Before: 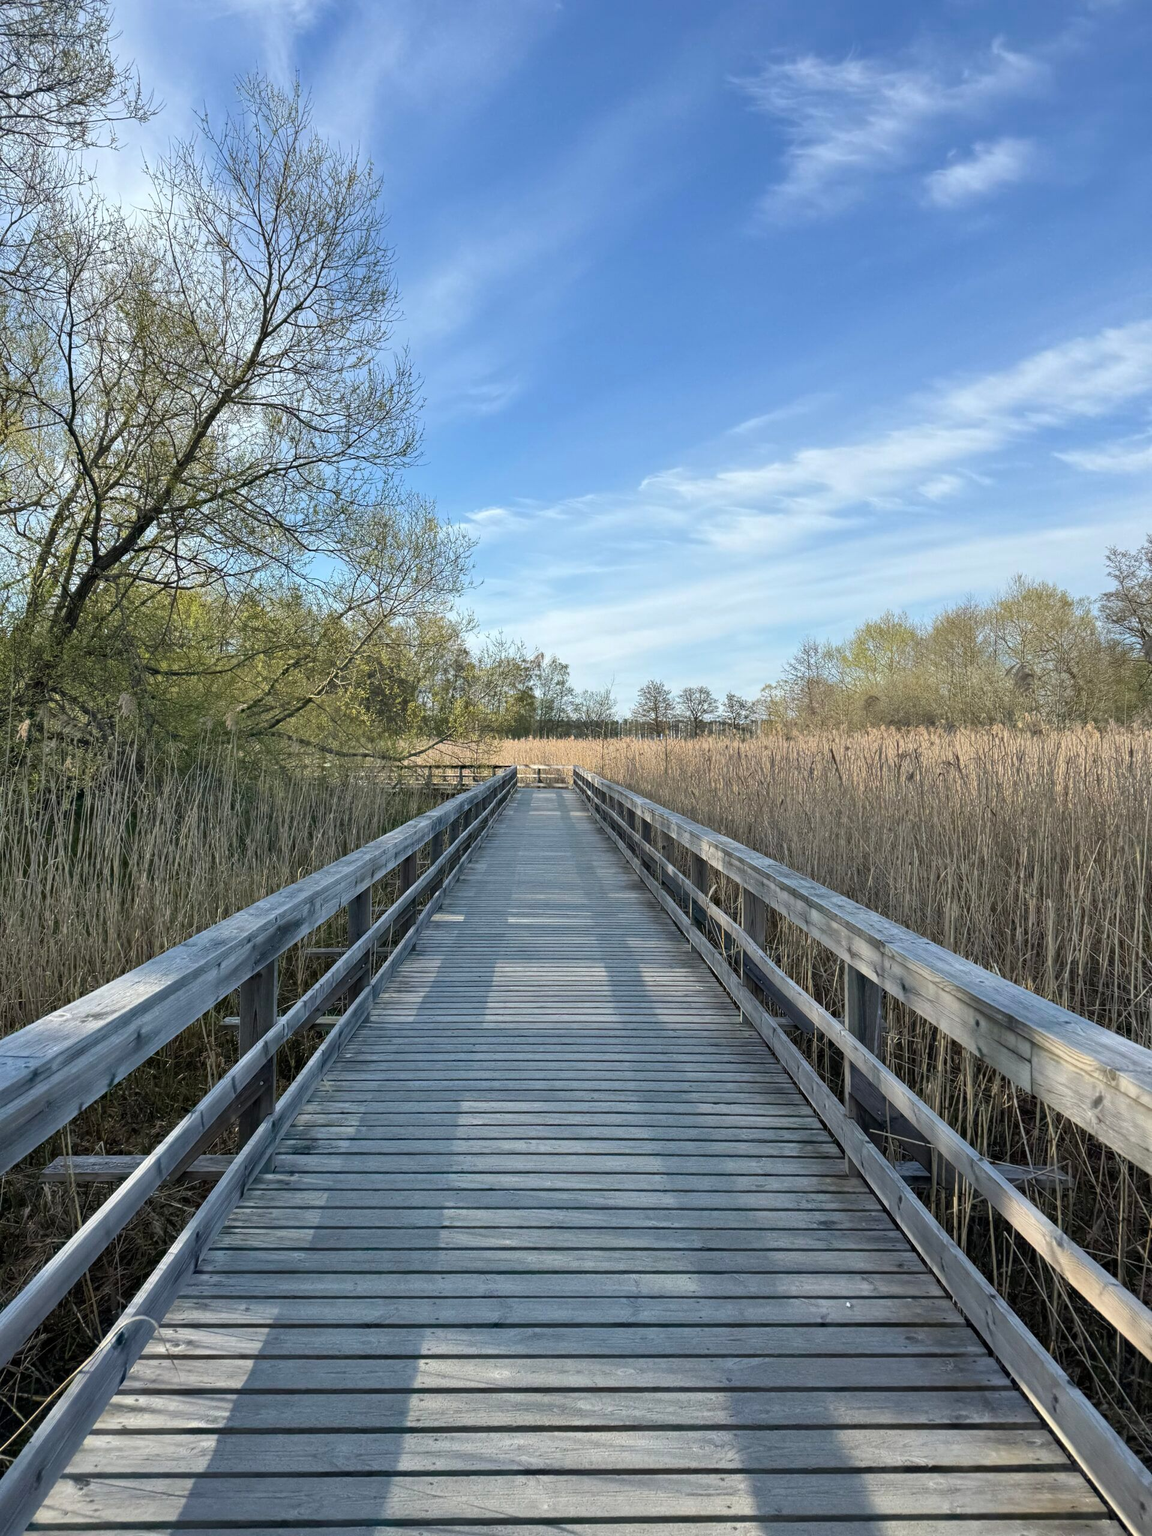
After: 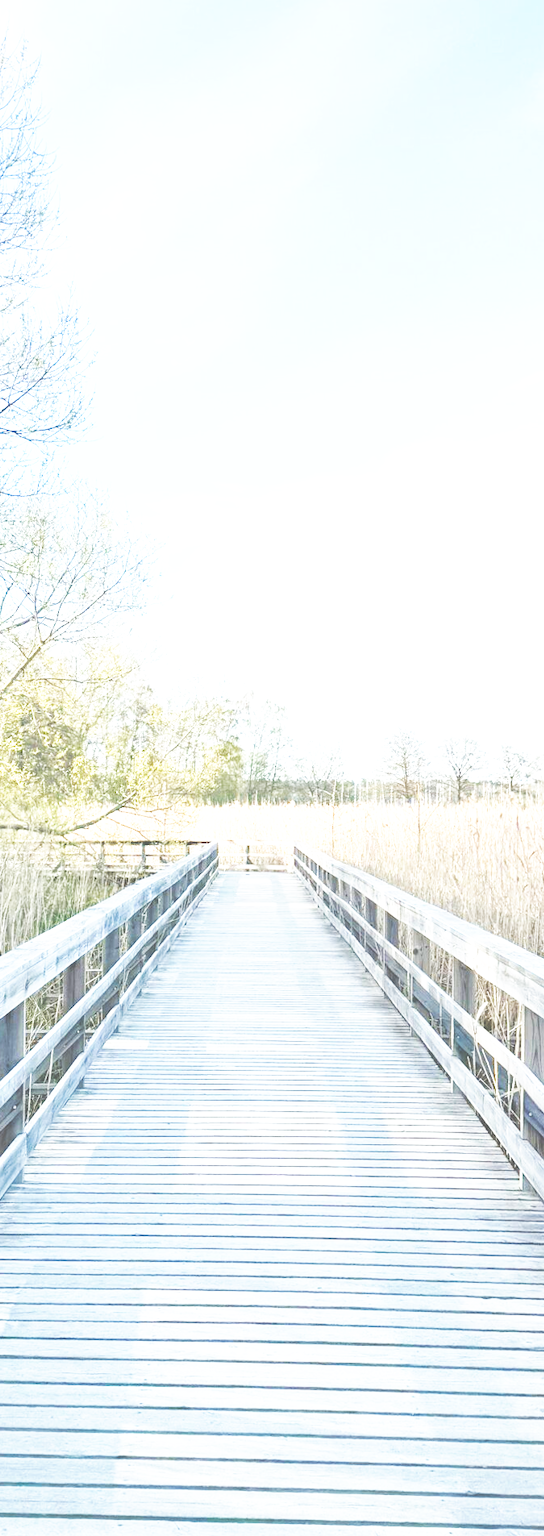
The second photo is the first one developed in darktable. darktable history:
color balance rgb: perceptual saturation grading › global saturation 20%, perceptual saturation grading › highlights -25%, perceptual saturation grading › shadows 25%
crop and rotate: left 29.476%, top 10.214%, right 35.32%, bottom 17.333%
rotate and perspective: lens shift (horizontal) -0.055, automatic cropping off
exposure: black level correction -0.023, exposure 1.397 EV, compensate highlight preservation false
base curve: curves: ch0 [(0, 0) (0.007, 0.004) (0.027, 0.03) (0.046, 0.07) (0.207, 0.54) (0.442, 0.872) (0.673, 0.972) (1, 1)], preserve colors none
